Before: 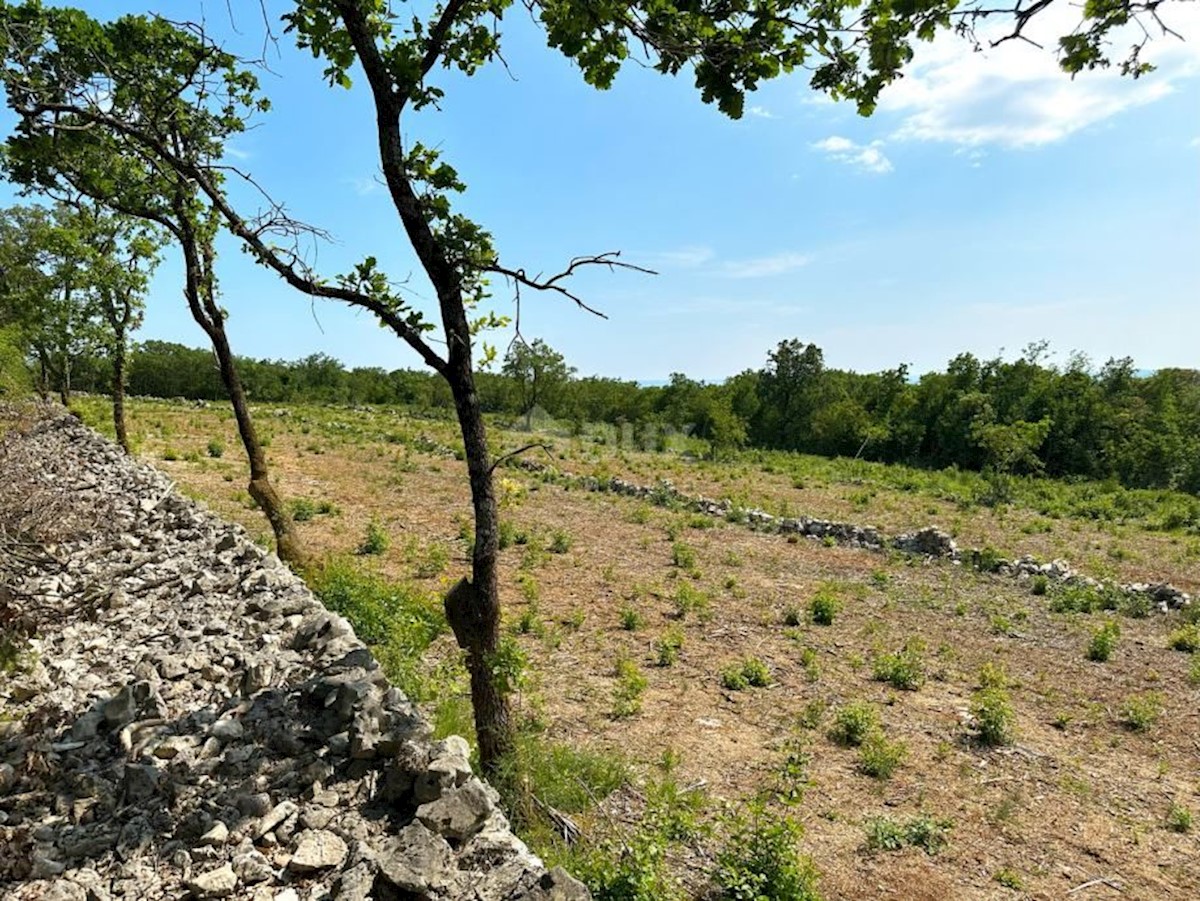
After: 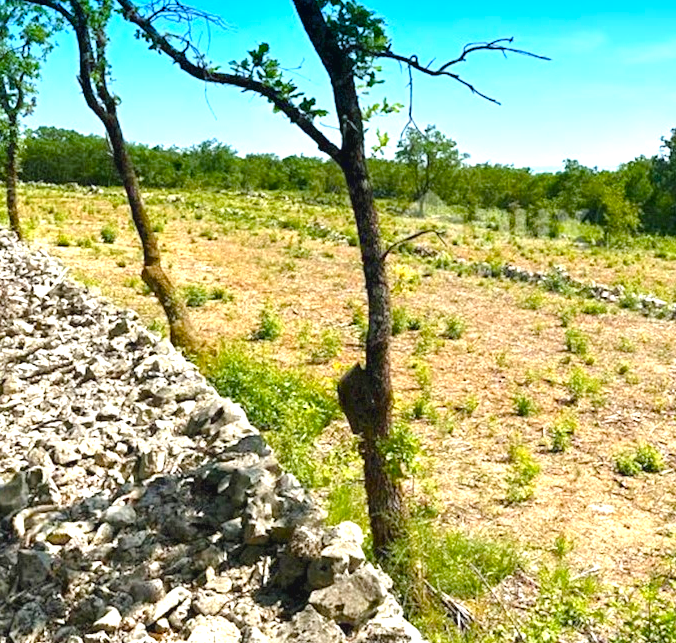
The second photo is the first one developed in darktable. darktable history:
crop: left 8.966%, top 23.852%, right 34.699%, bottom 4.703%
color balance rgb: perceptual saturation grading › global saturation 35%, perceptual saturation grading › highlights -30%, perceptual saturation grading › shadows 35%, perceptual brilliance grading › global brilliance 3%, perceptual brilliance grading › highlights -3%, perceptual brilliance grading › shadows 3%
graduated density: density 2.02 EV, hardness 44%, rotation 0.374°, offset 8.21, hue 208.8°, saturation 97%
exposure: black level correction -0.002, exposure 1.115 EV, compensate highlight preservation false
